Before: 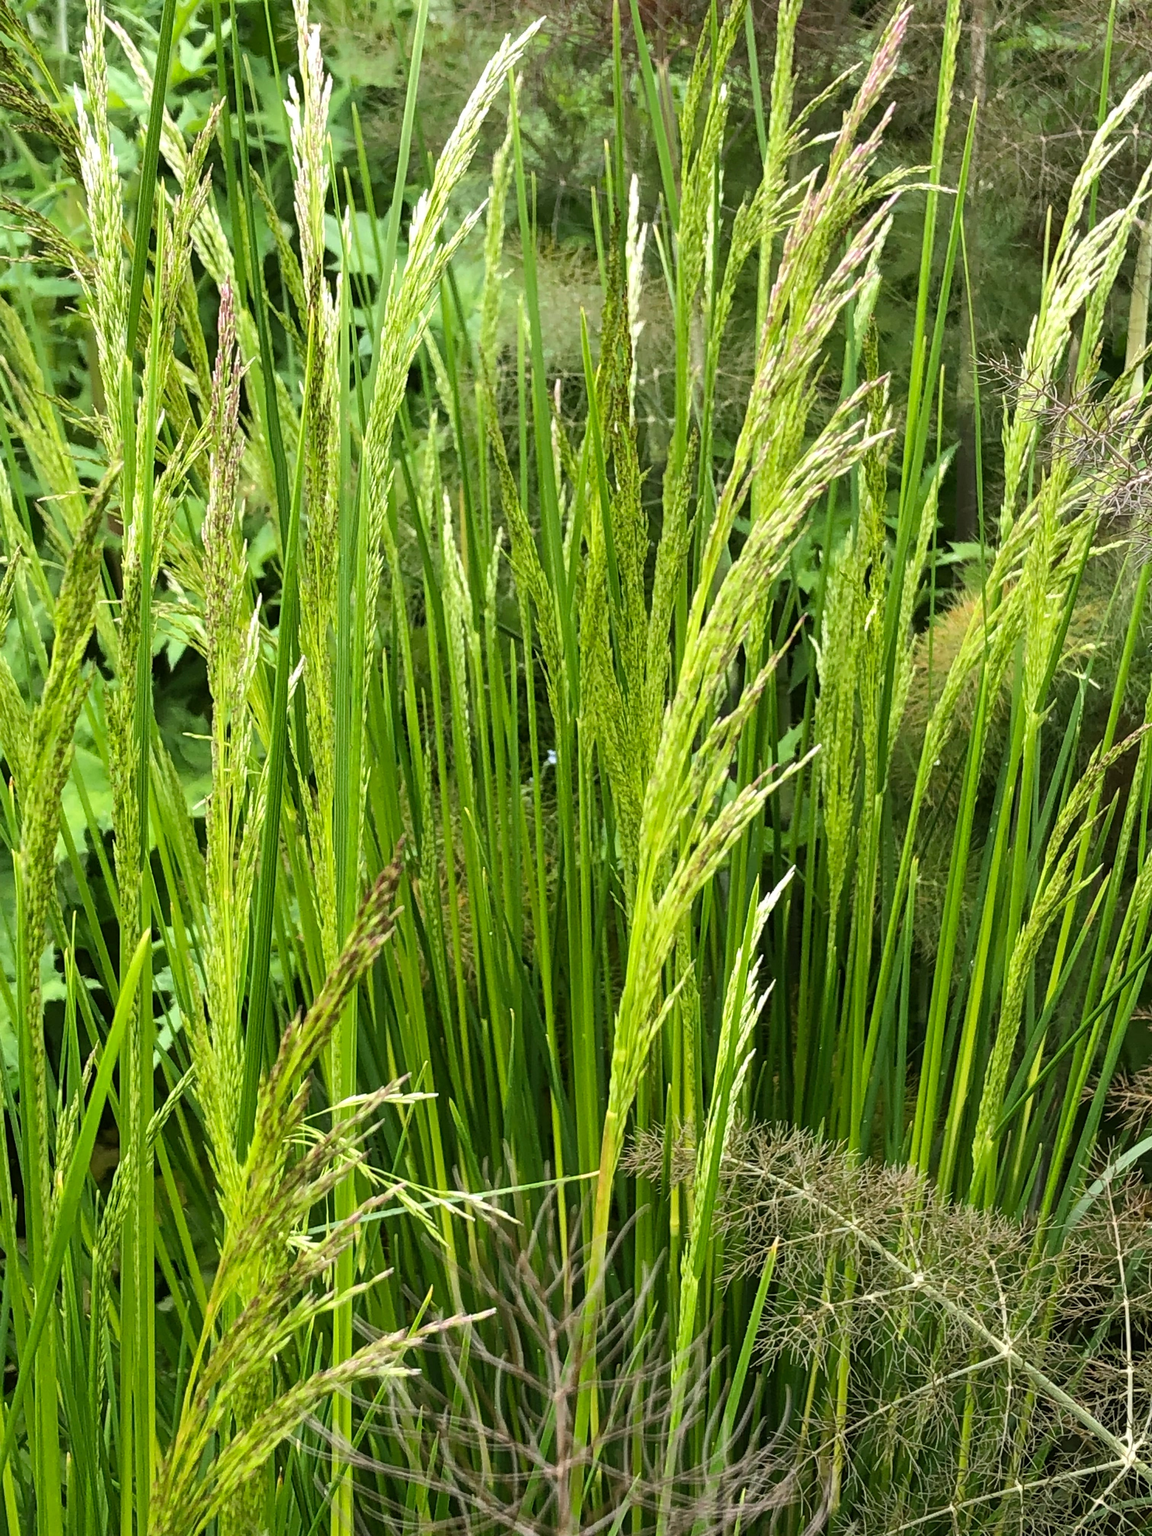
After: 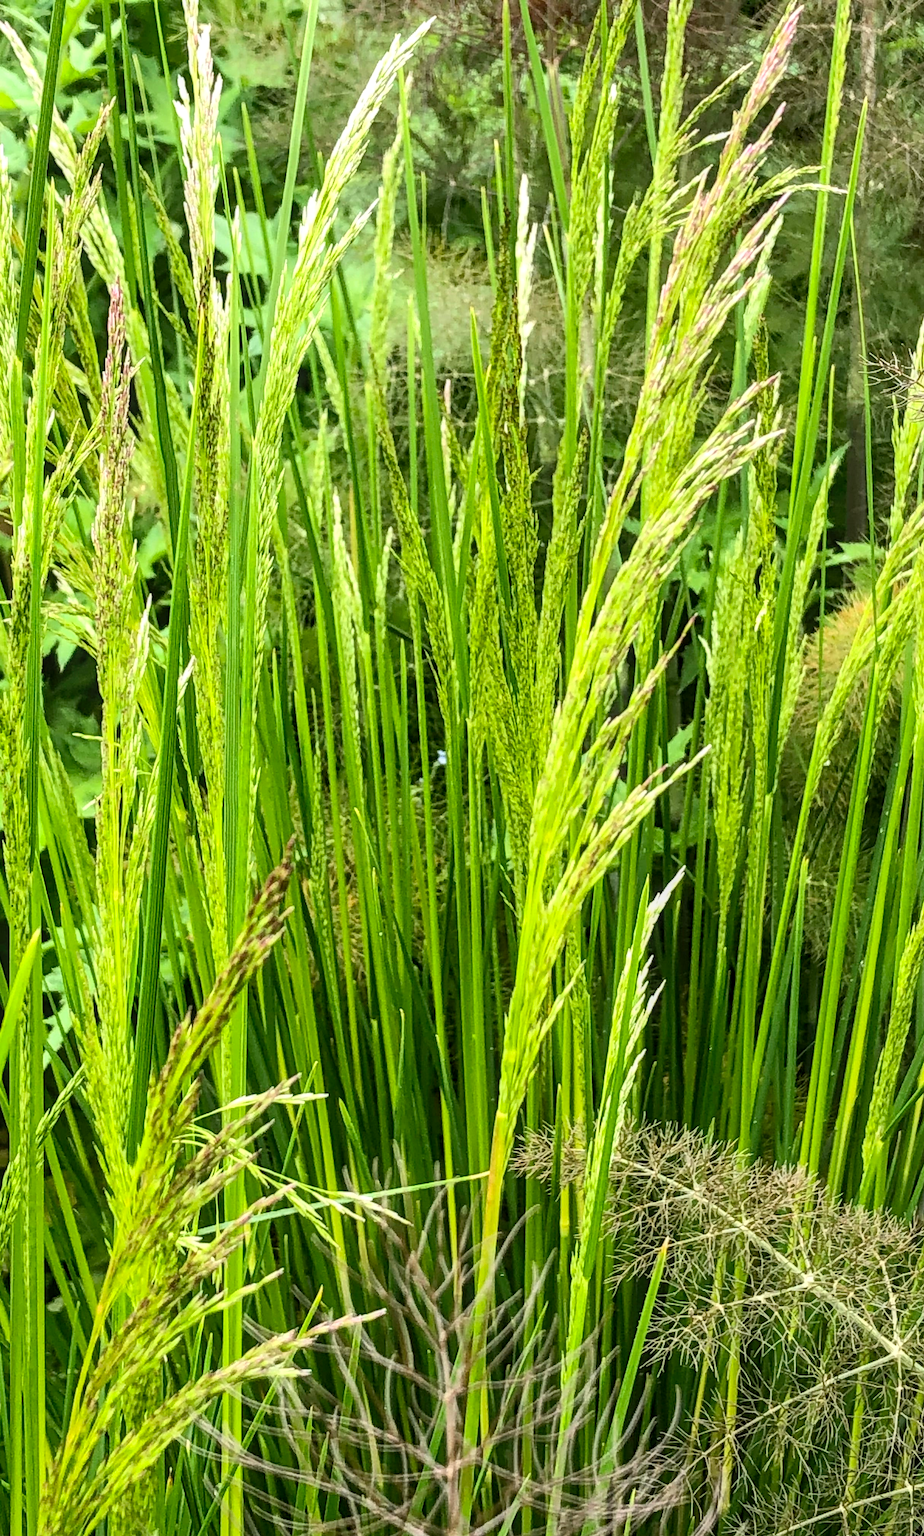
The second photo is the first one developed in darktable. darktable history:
crop and rotate: left 9.597%, right 10.195%
local contrast: on, module defaults
exposure: black level correction 0.002, exposure -0.1 EV, compensate highlight preservation false
contrast brightness saturation: contrast 0.2, brightness 0.16, saturation 0.22
